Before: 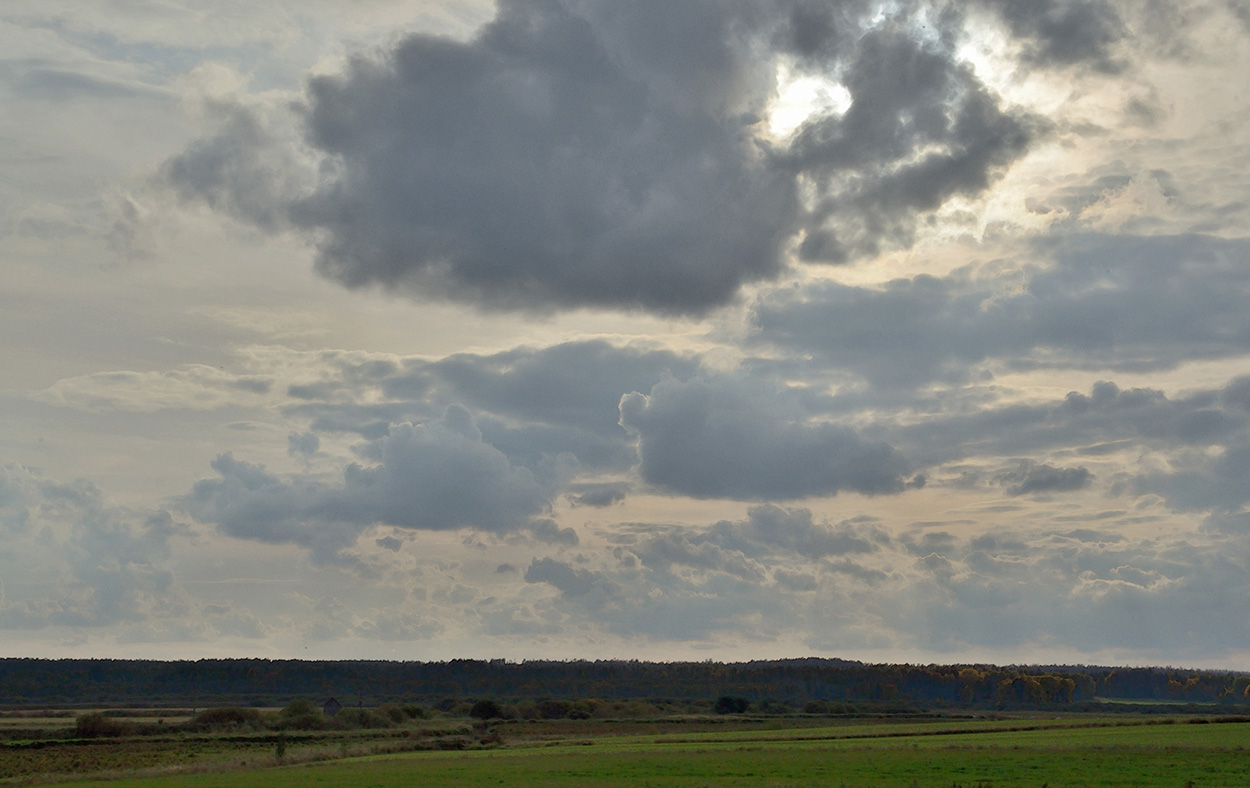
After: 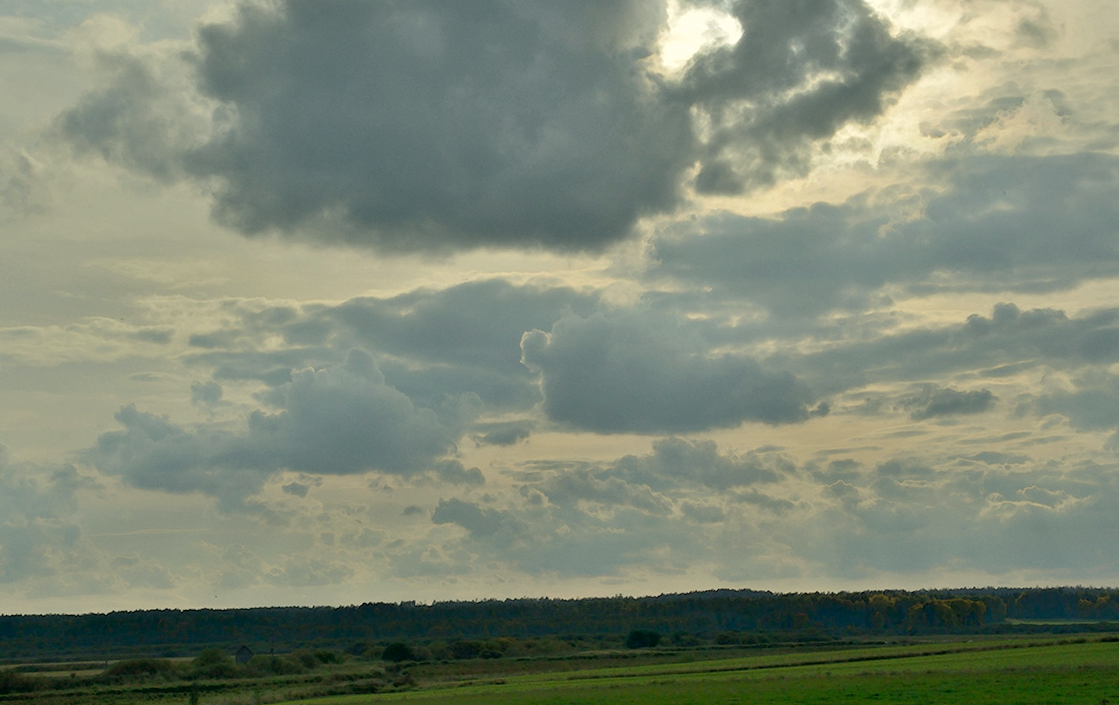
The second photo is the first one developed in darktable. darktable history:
crop and rotate: angle 1.96°, left 5.673%, top 5.673%
color correction: highlights a* -0.482, highlights b* 9.48, shadows a* -9.48, shadows b* 0.803
